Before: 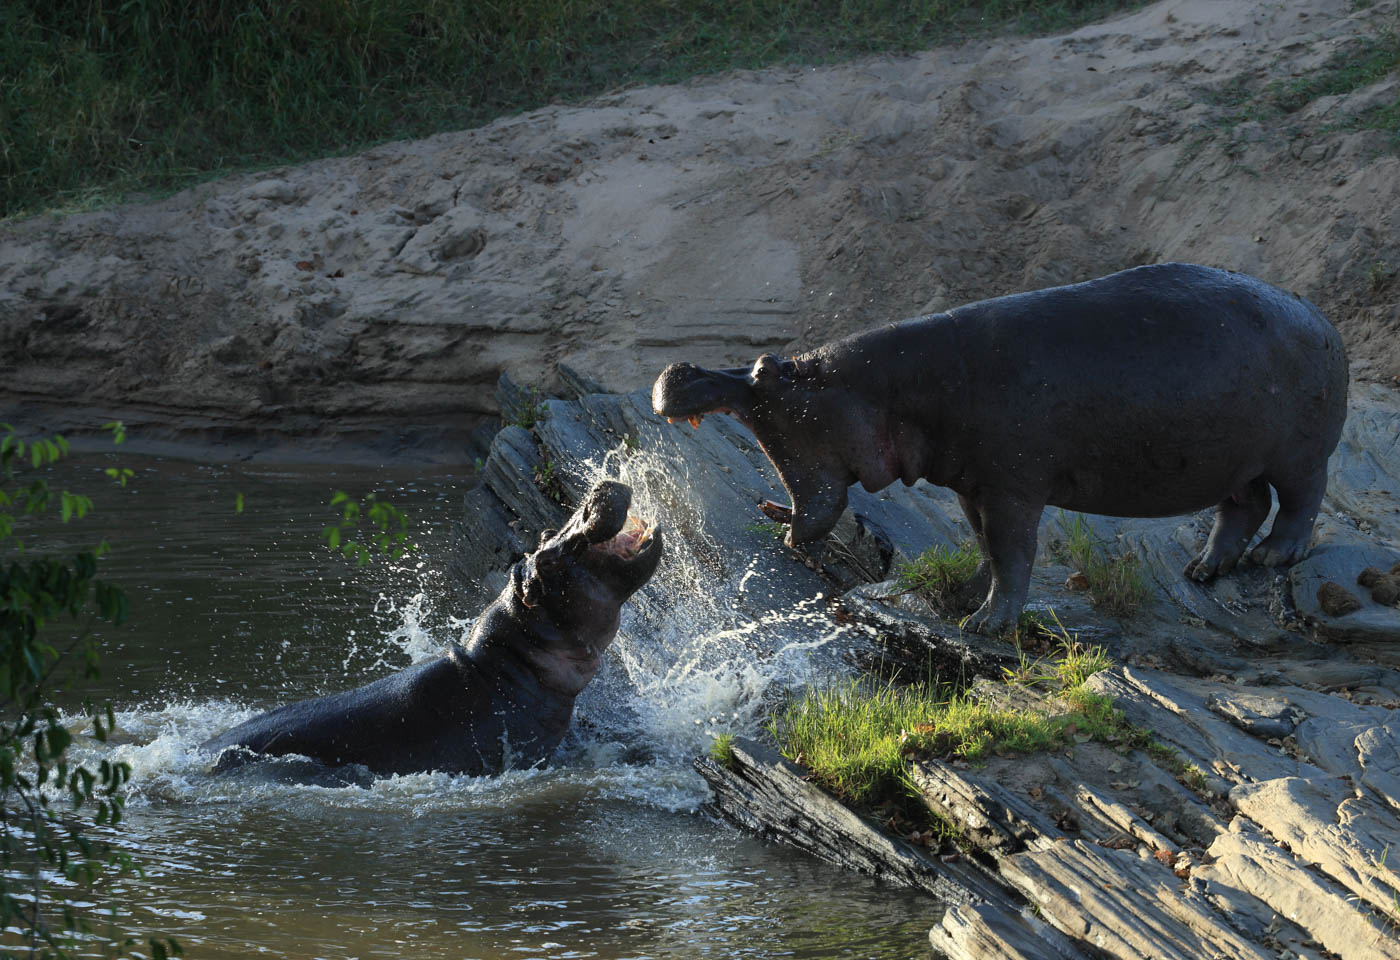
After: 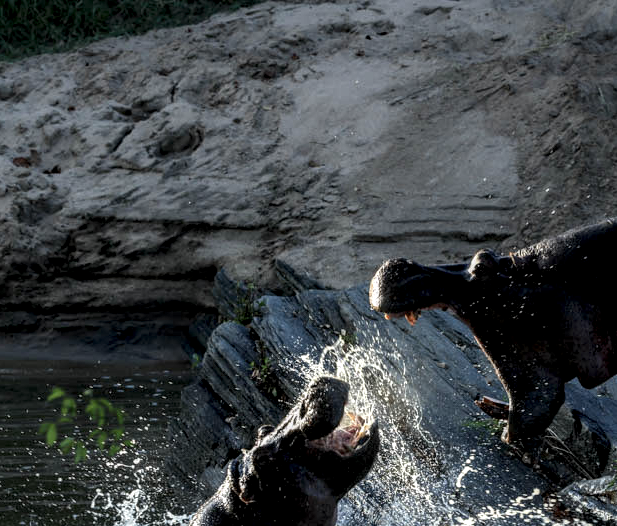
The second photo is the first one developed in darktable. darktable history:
crop: left 20.248%, top 10.86%, right 35.675%, bottom 34.321%
exposure: exposure -0.492 EV, compensate highlight preservation false
local contrast: highlights 20%, detail 197%
